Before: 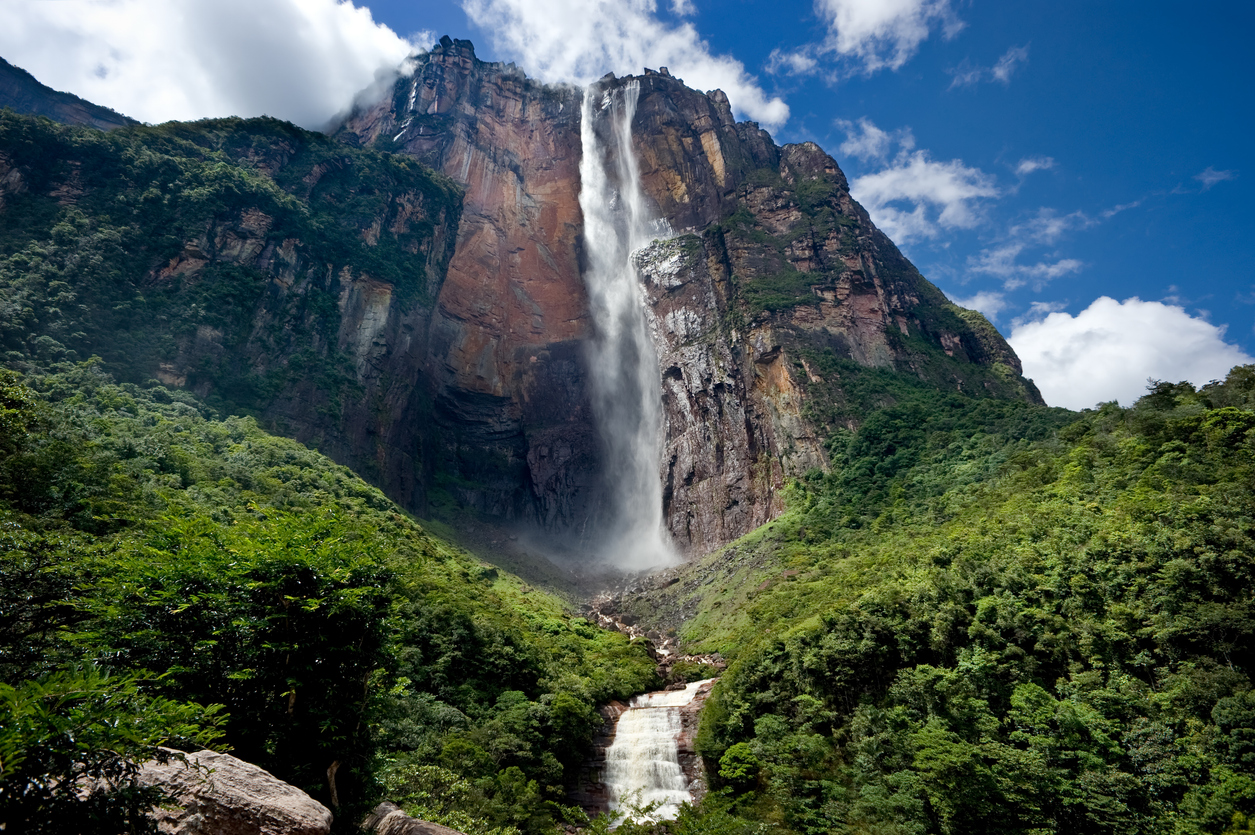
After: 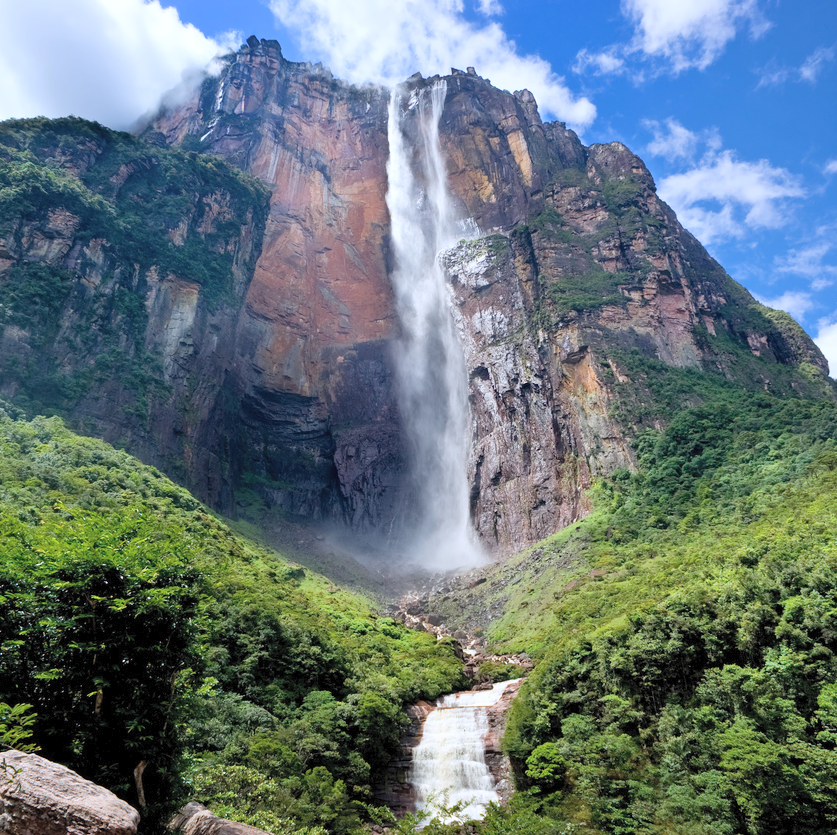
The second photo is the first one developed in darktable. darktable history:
contrast brightness saturation: contrast 0.1, brightness 0.3, saturation 0.14
crop and rotate: left 15.446%, right 17.836%
color calibration: illuminant as shot in camera, x 0.358, y 0.373, temperature 4628.91 K
